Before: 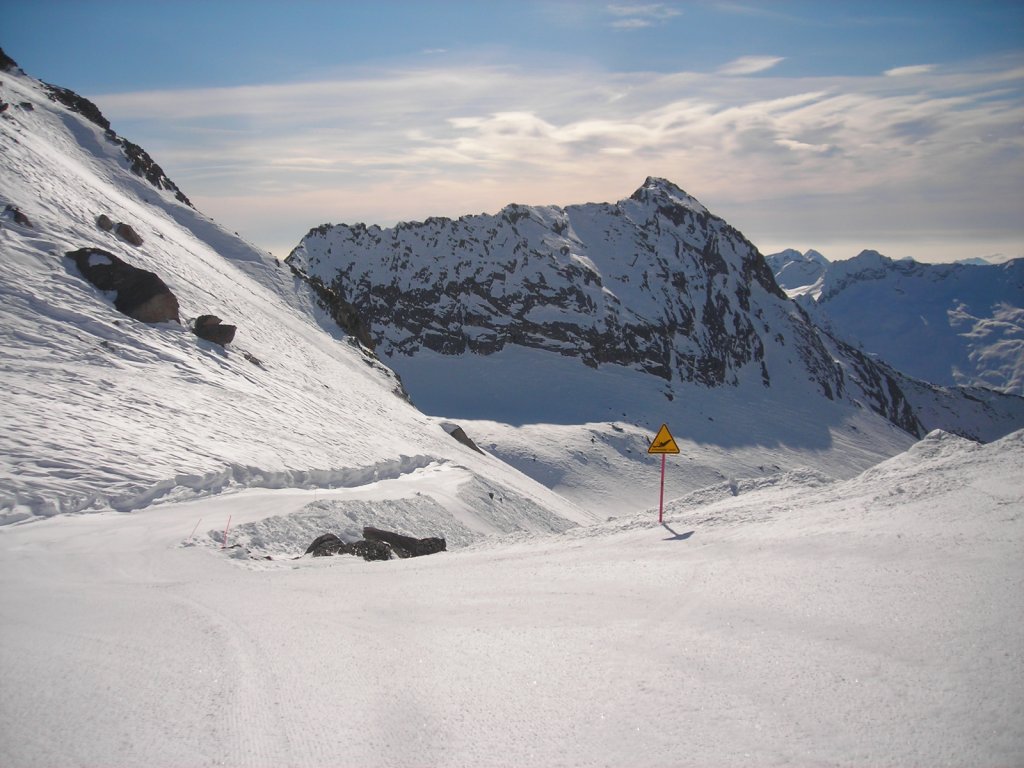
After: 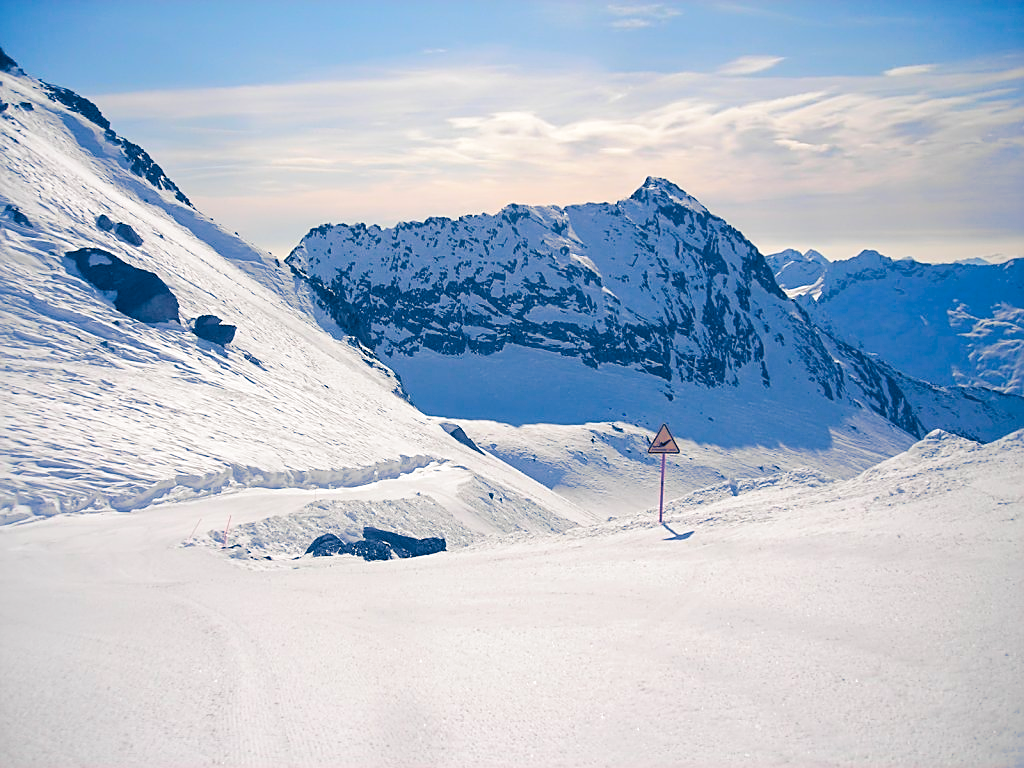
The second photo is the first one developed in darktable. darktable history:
levels: levels [0, 0.397, 0.955]
sharpen: amount 0.6
split-toning: shadows › hue 226.8°, shadows › saturation 1, highlights › saturation 0, balance -61.41
